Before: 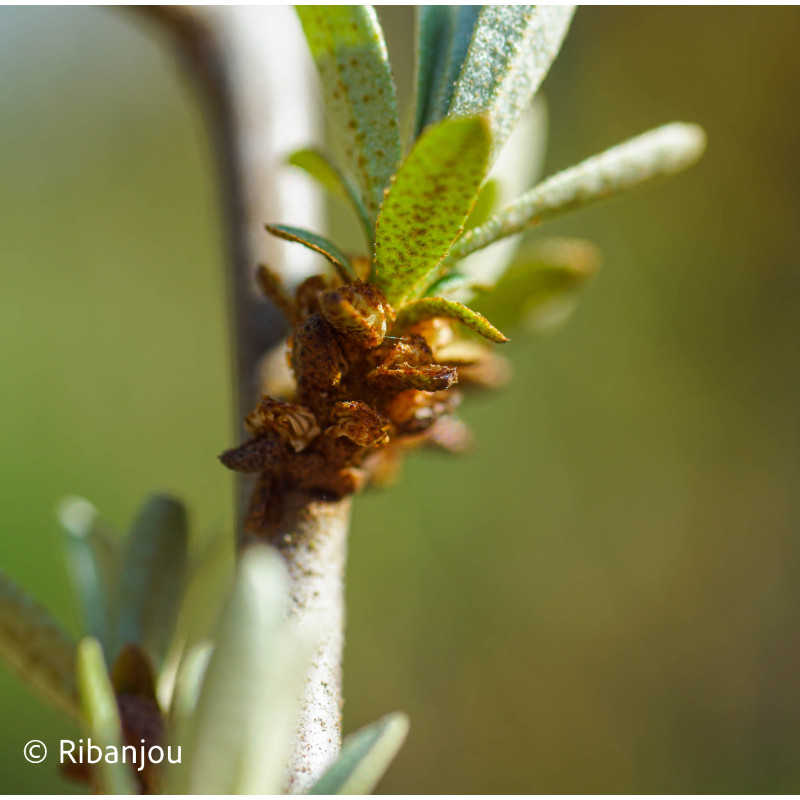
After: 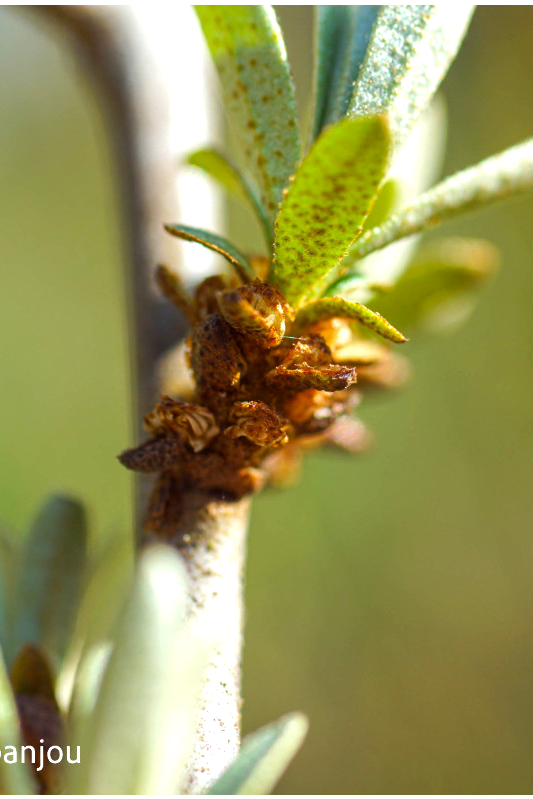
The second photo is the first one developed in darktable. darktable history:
exposure: black level correction 0.001, exposure 0.5 EV, compensate exposure bias true, compensate highlight preservation false
crop and rotate: left 12.648%, right 20.685%
